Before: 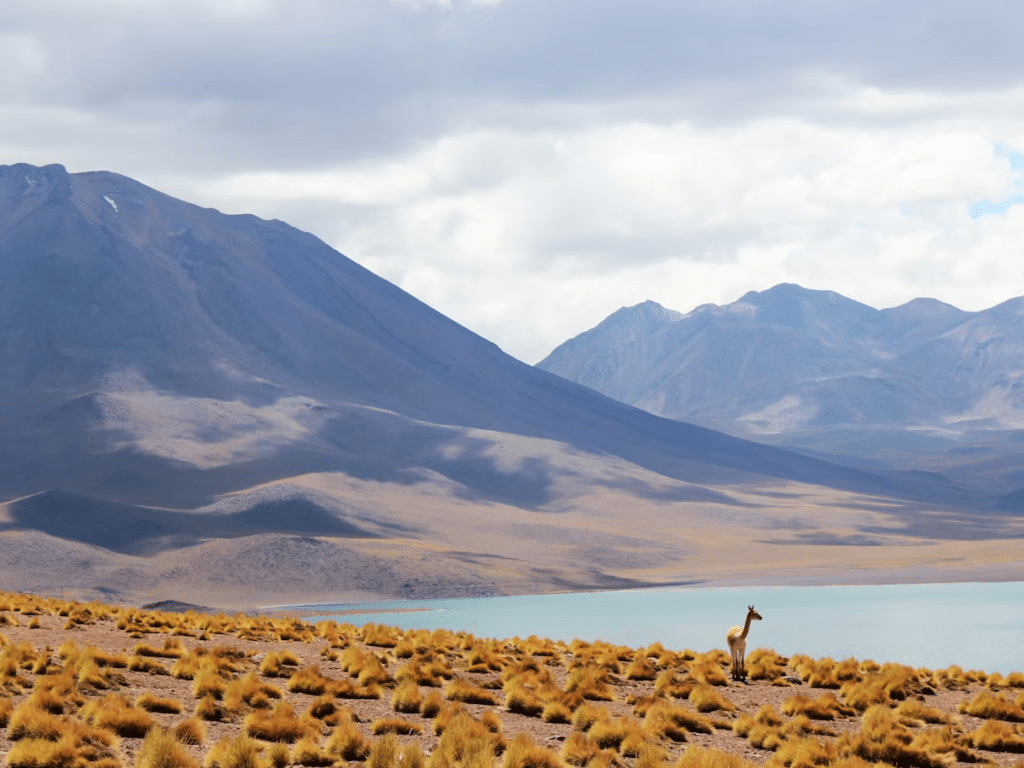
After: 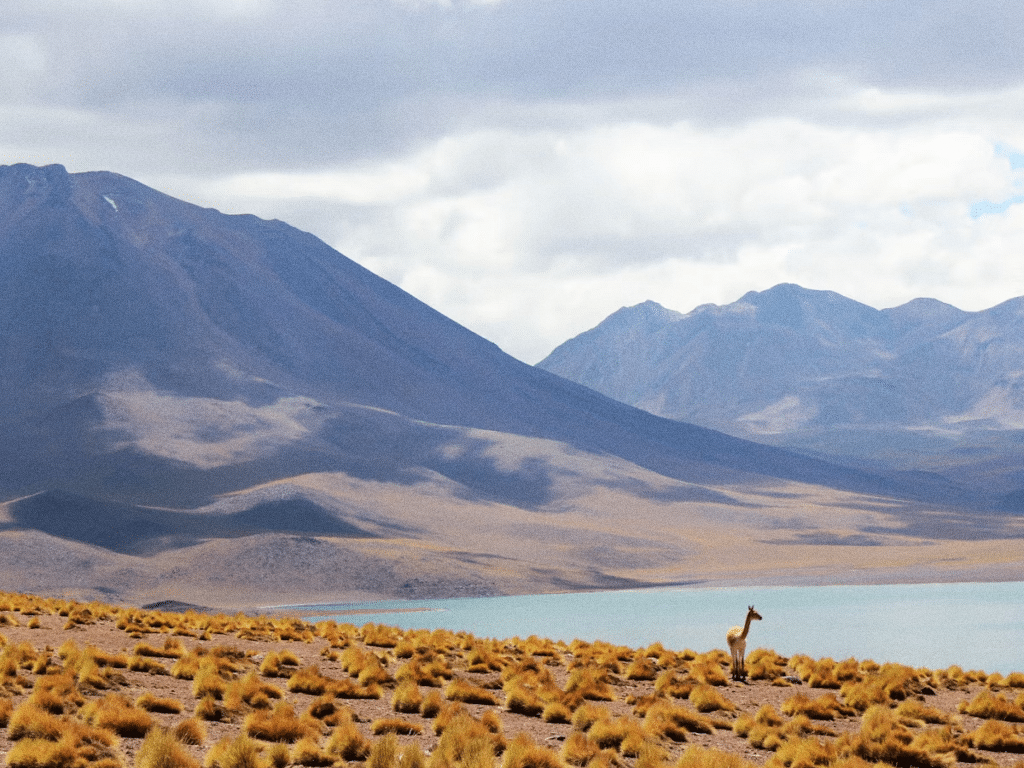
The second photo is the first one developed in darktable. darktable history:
grain "film": coarseness 0.09 ISO
